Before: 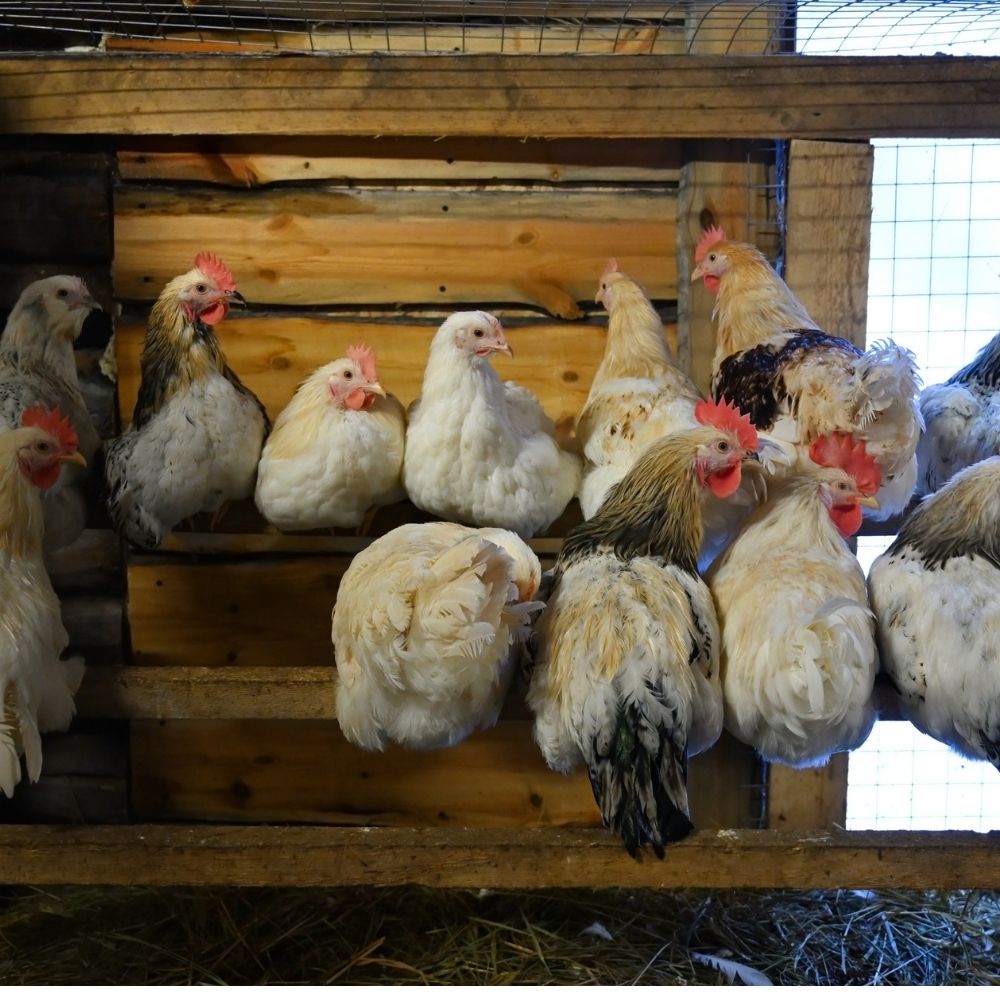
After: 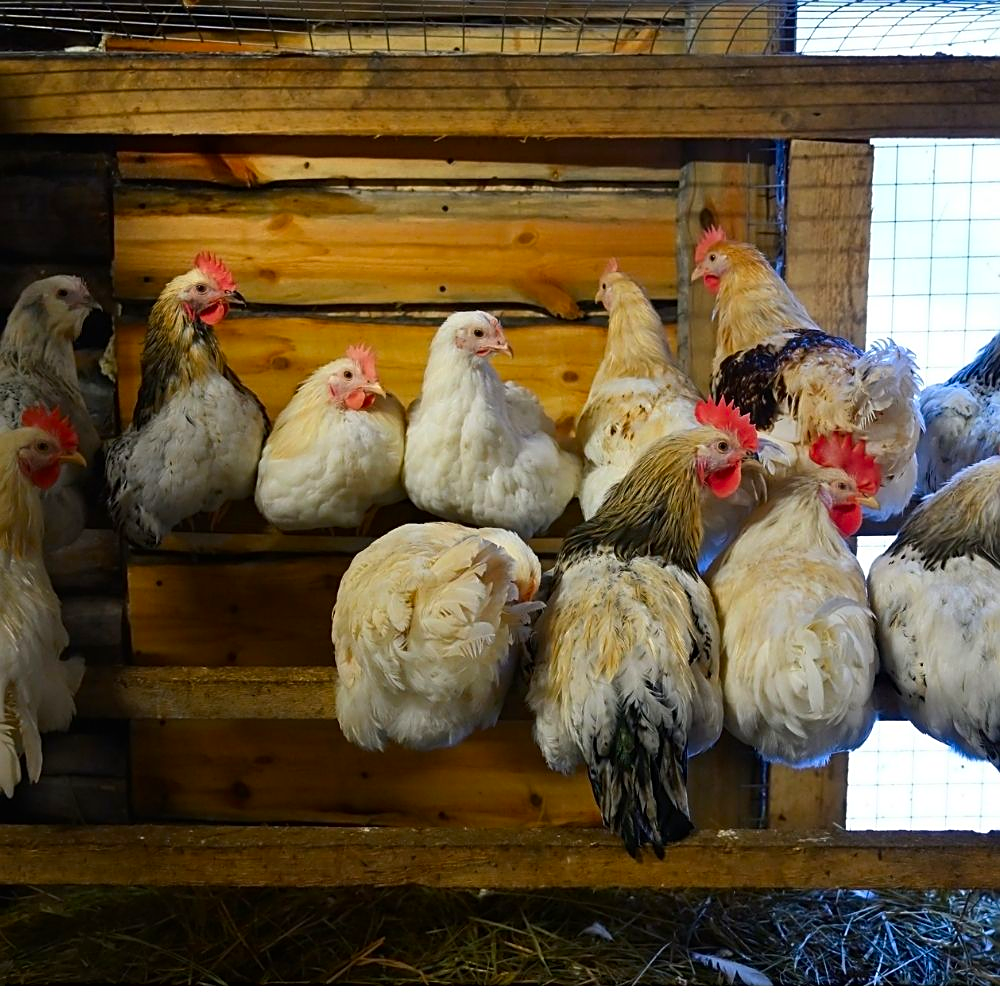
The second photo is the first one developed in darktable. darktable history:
contrast brightness saturation: contrast 0.09, saturation 0.28
sharpen: on, module defaults
